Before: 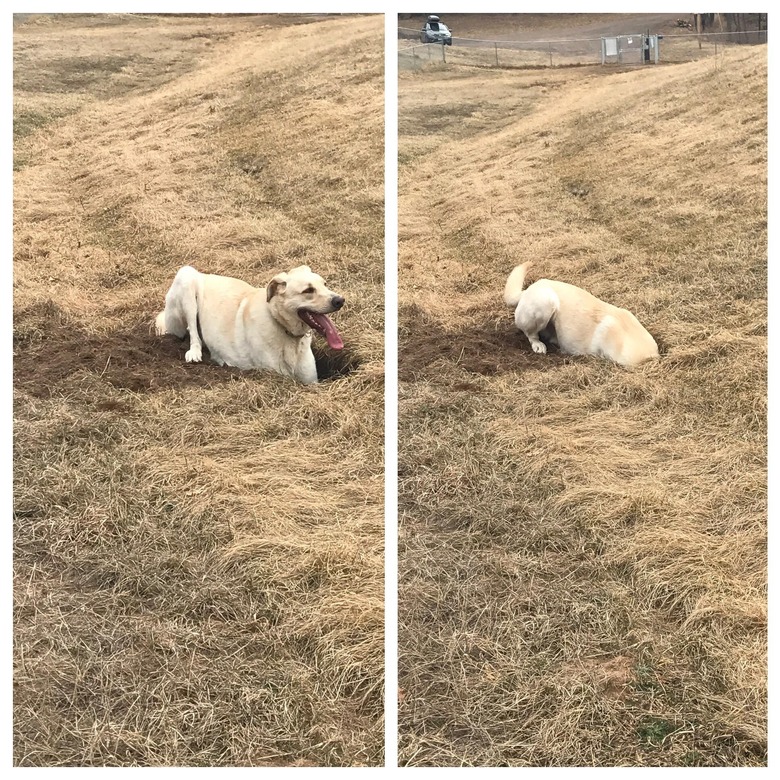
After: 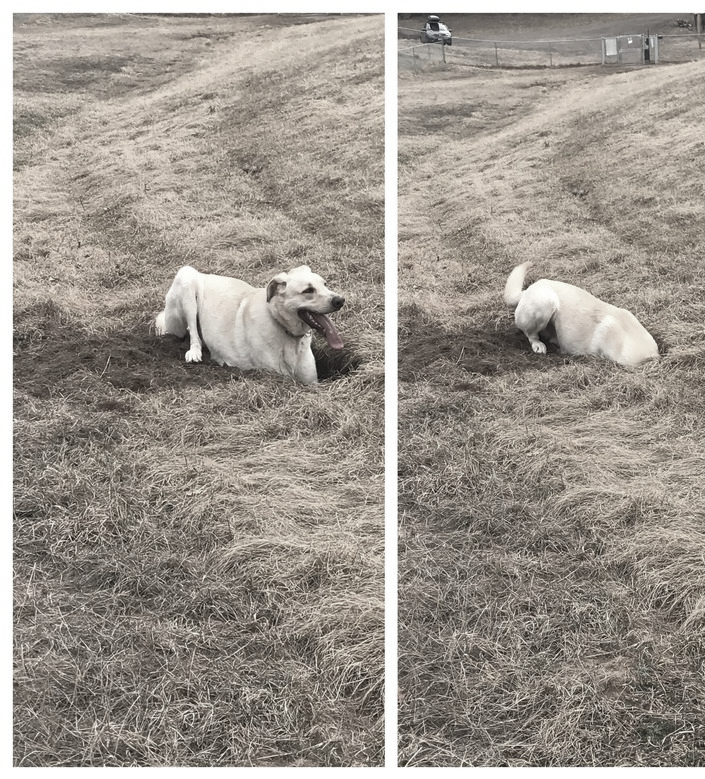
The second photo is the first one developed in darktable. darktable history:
tone curve: curves: ch0 [(0, 0) (0.915, 0.89) (1, 1)]
crop: right 9.509%, bottom 0.031%
color correction: saturation 0.3
